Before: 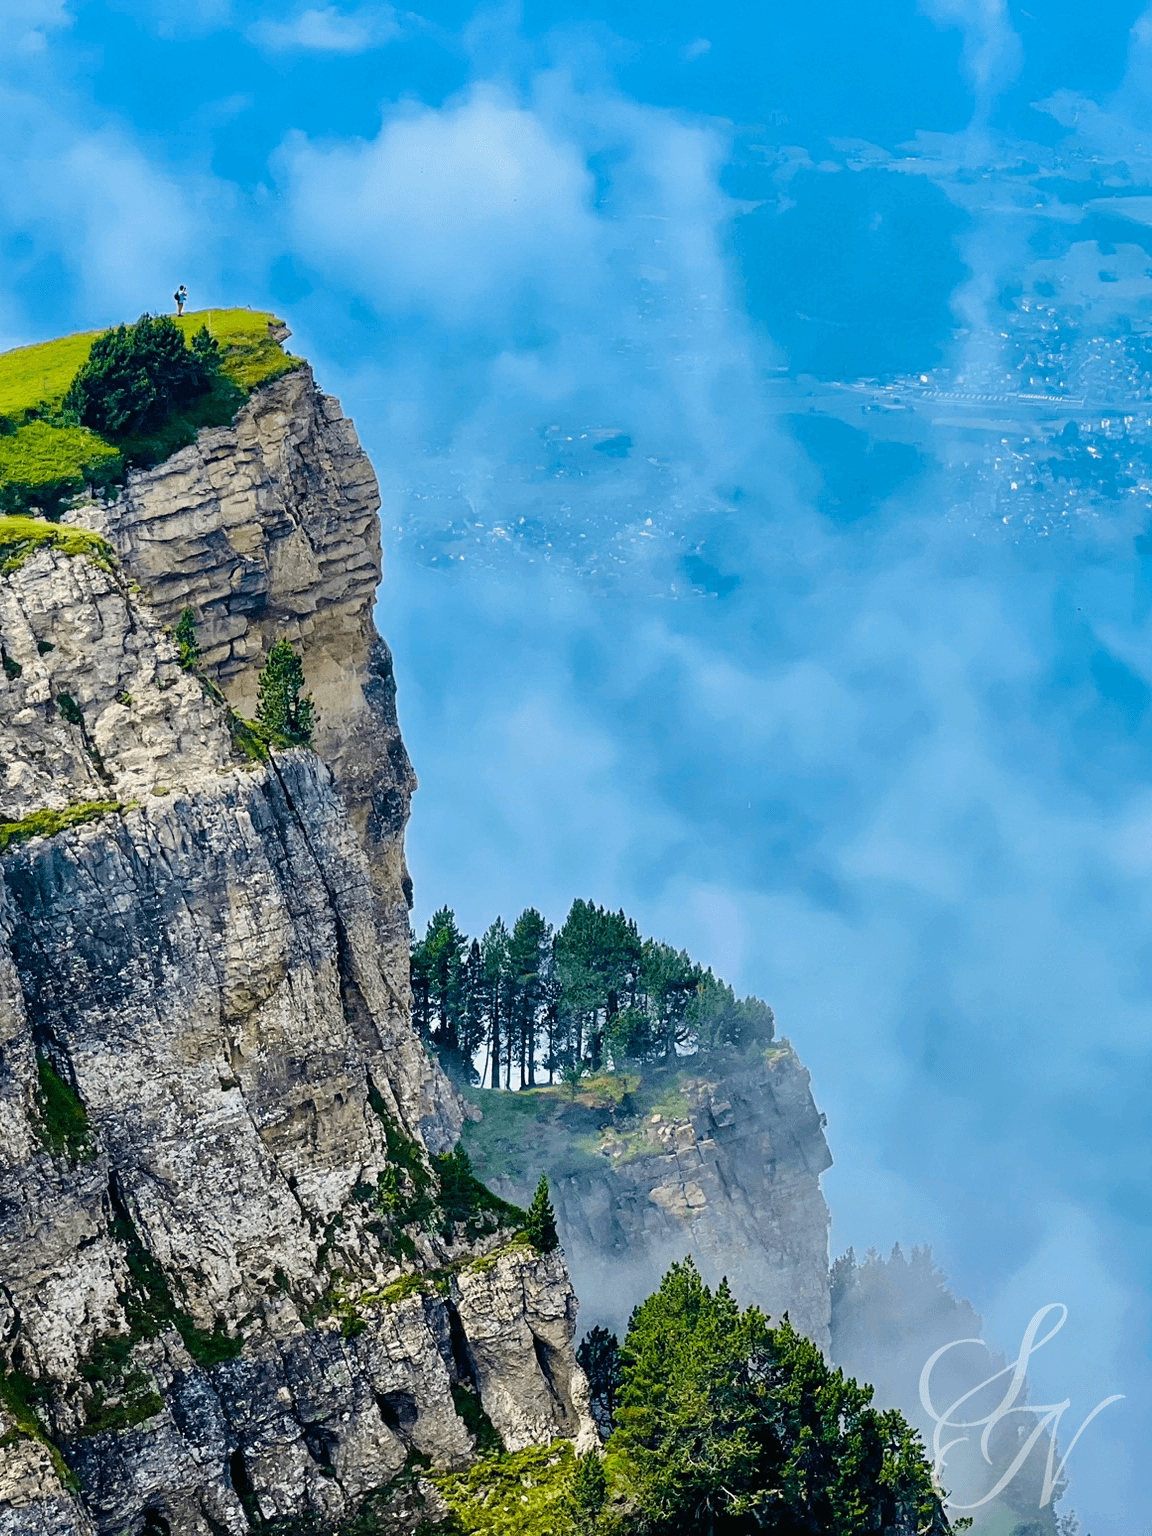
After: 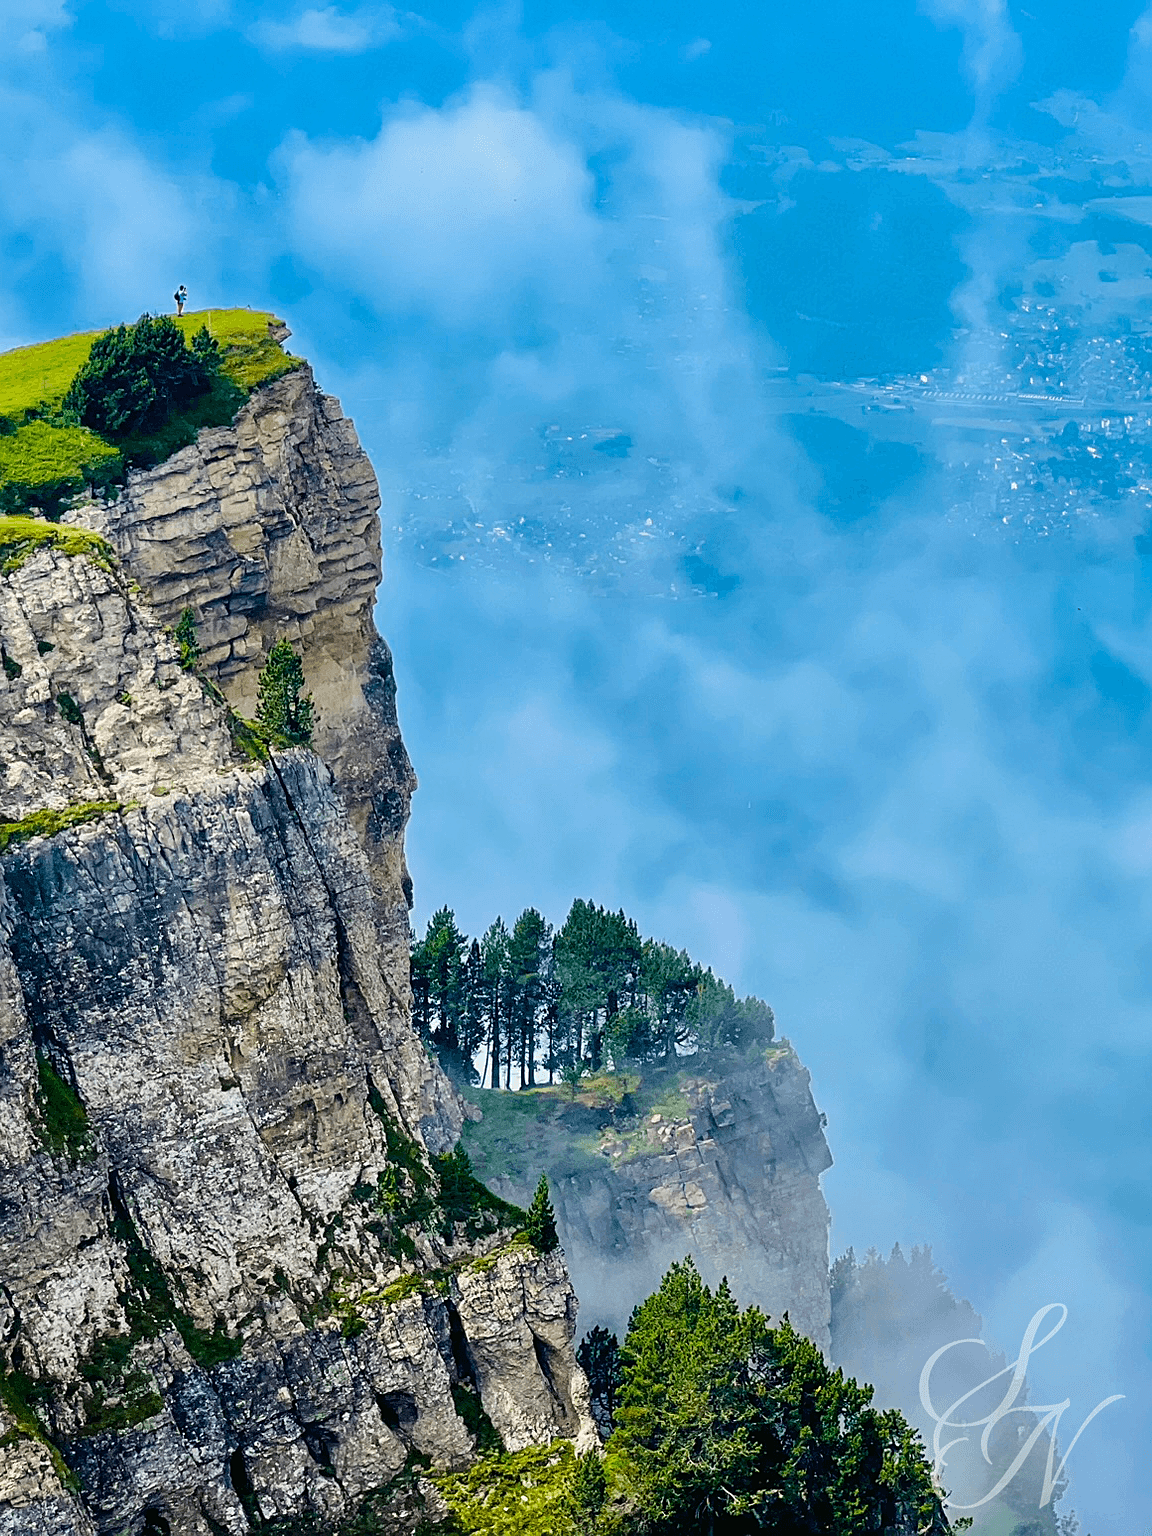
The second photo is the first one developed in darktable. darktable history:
sharpen: radius 1.249, amount 0.3, threshold 0.074
